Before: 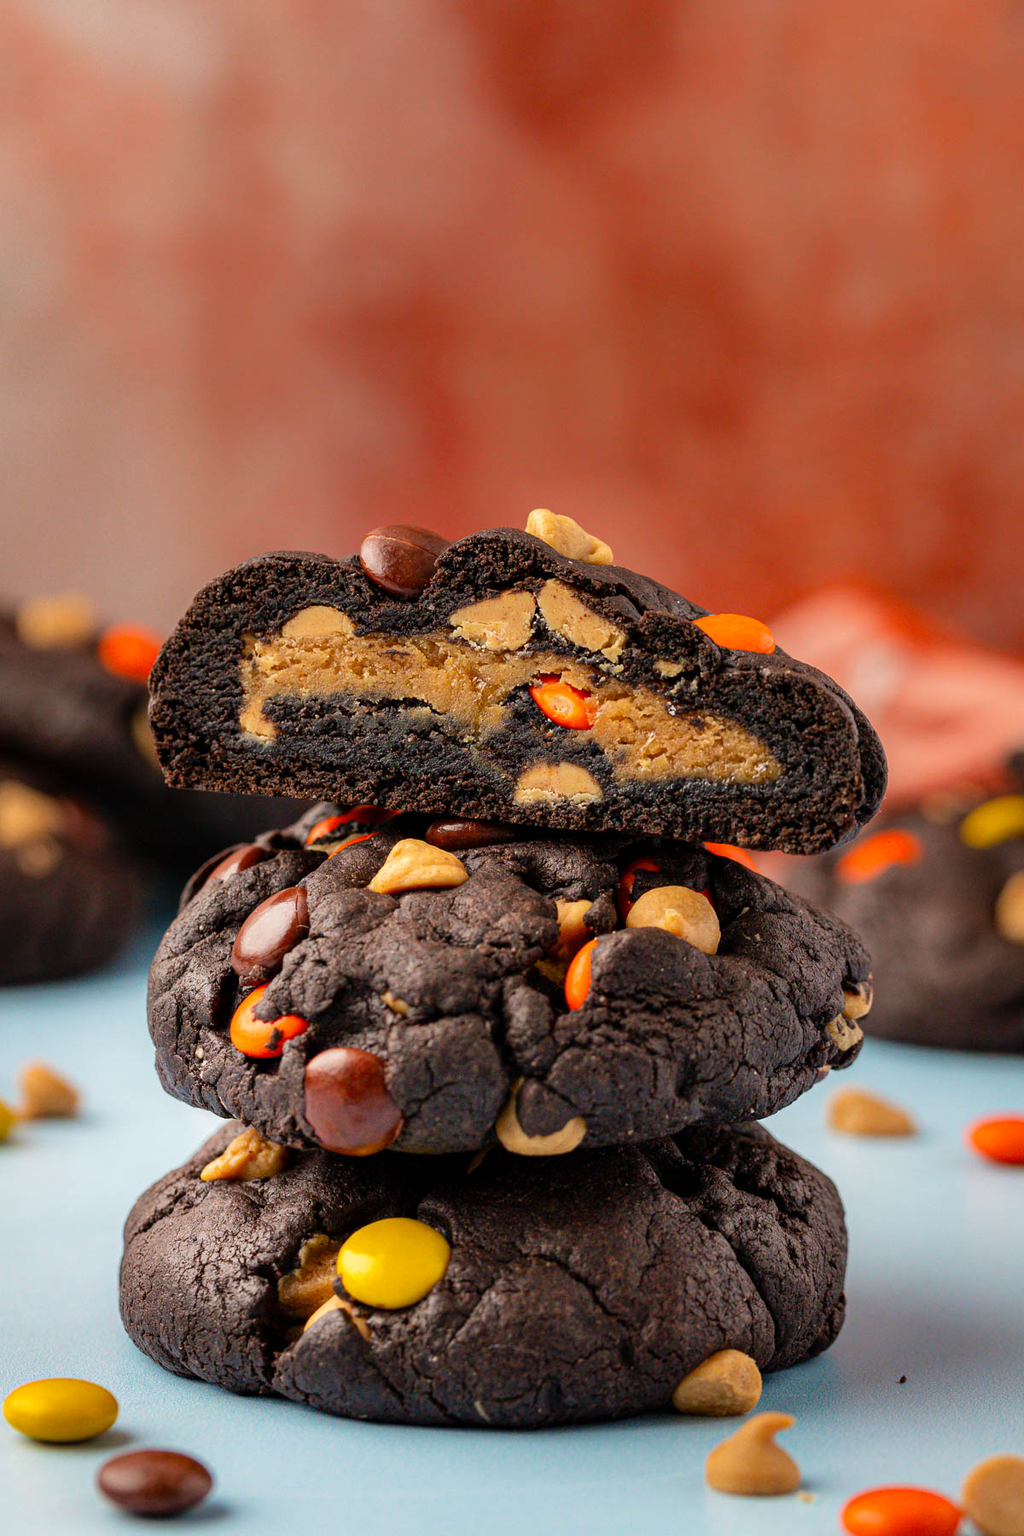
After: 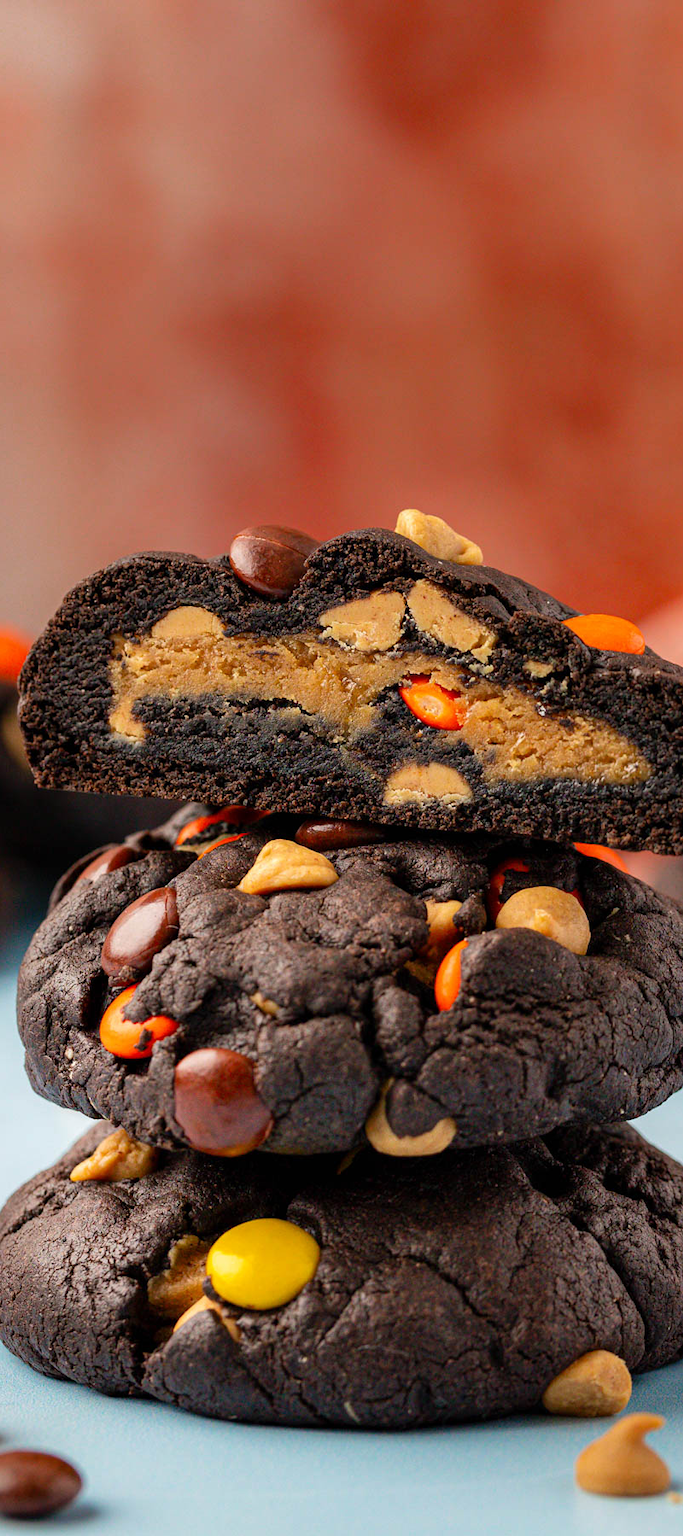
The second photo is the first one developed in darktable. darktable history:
crop and rotate: left 12.805%, right 20.453%
